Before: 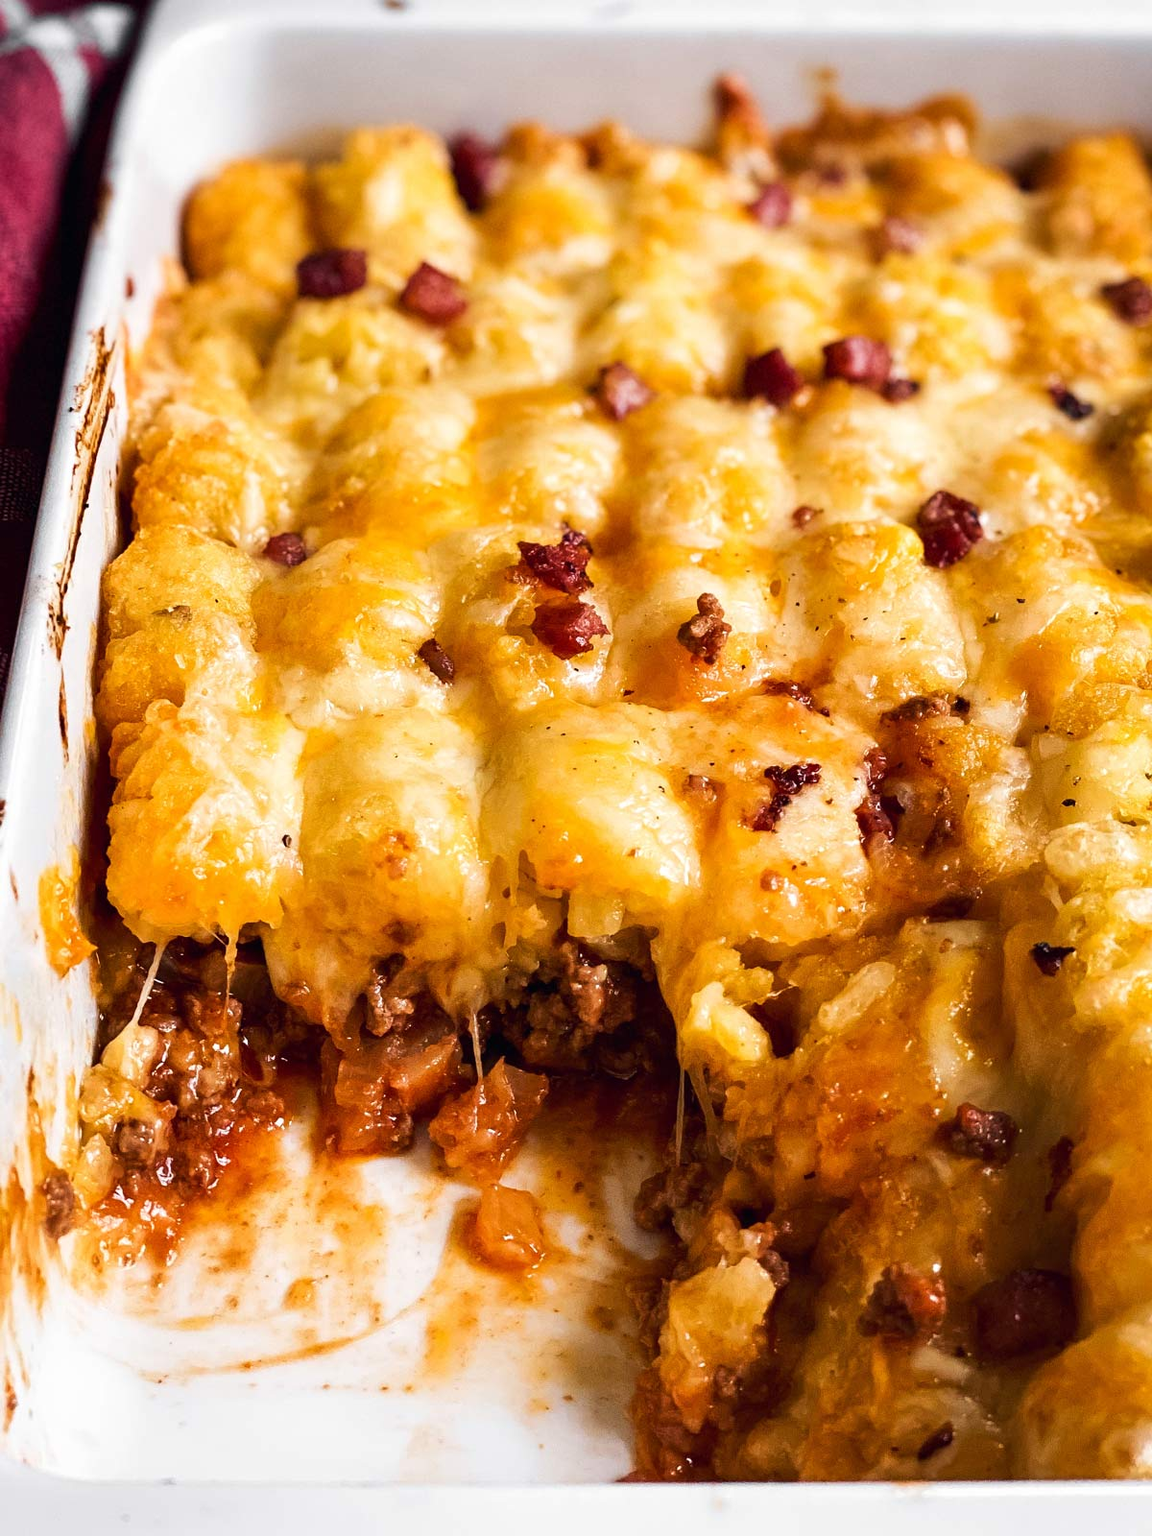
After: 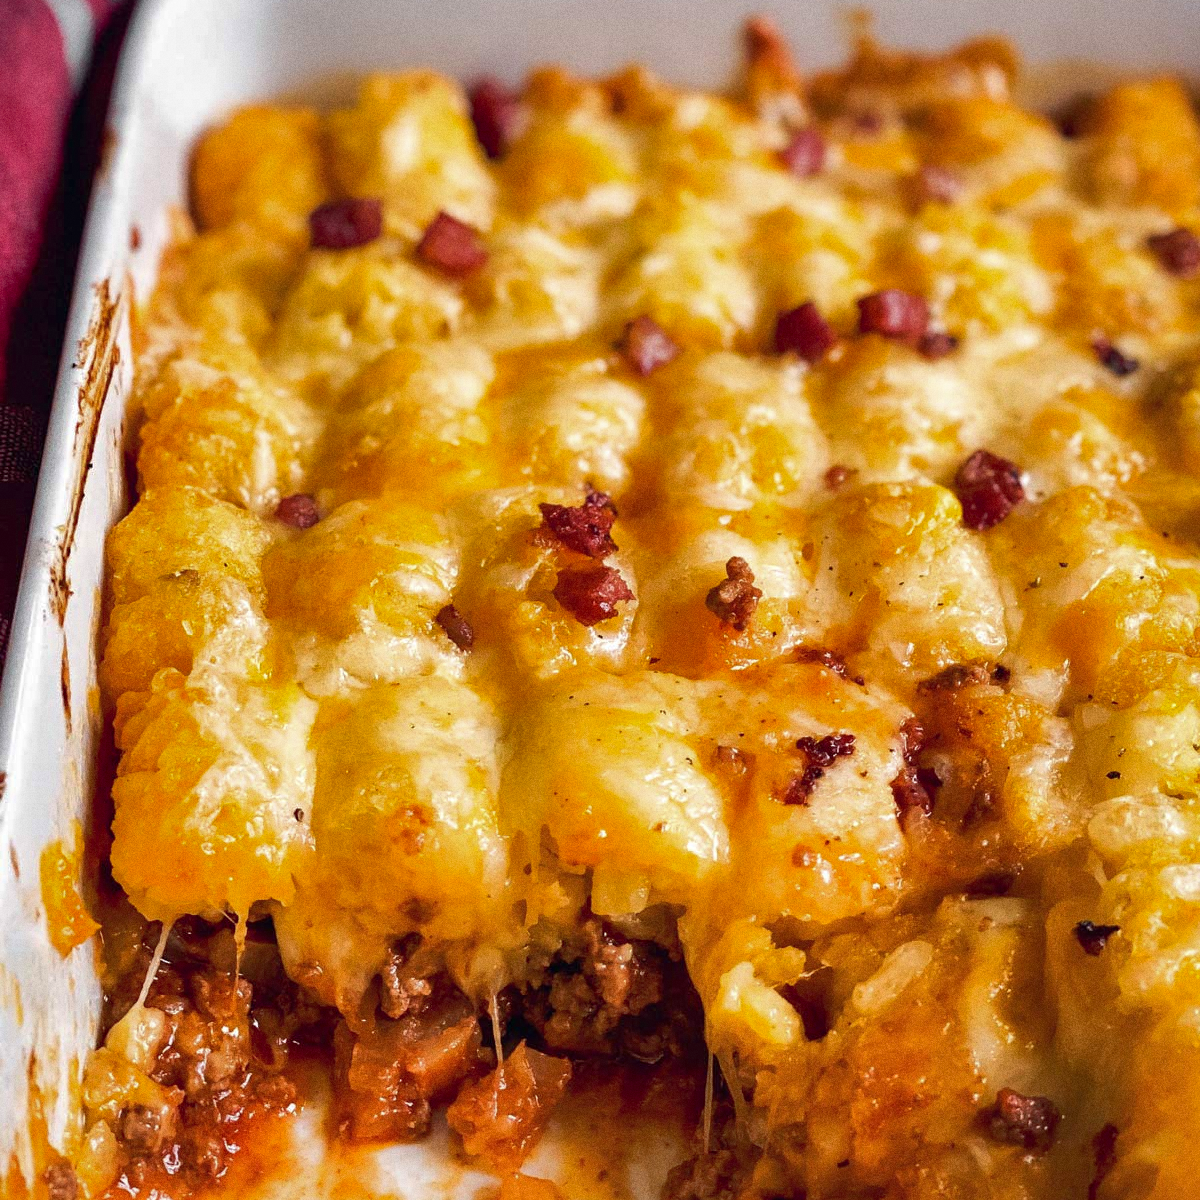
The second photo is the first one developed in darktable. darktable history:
grain: coarseness 0.47 ISO
shadows and highlights: highlights -60
crop: top 3.857%, bottom 21.132%
